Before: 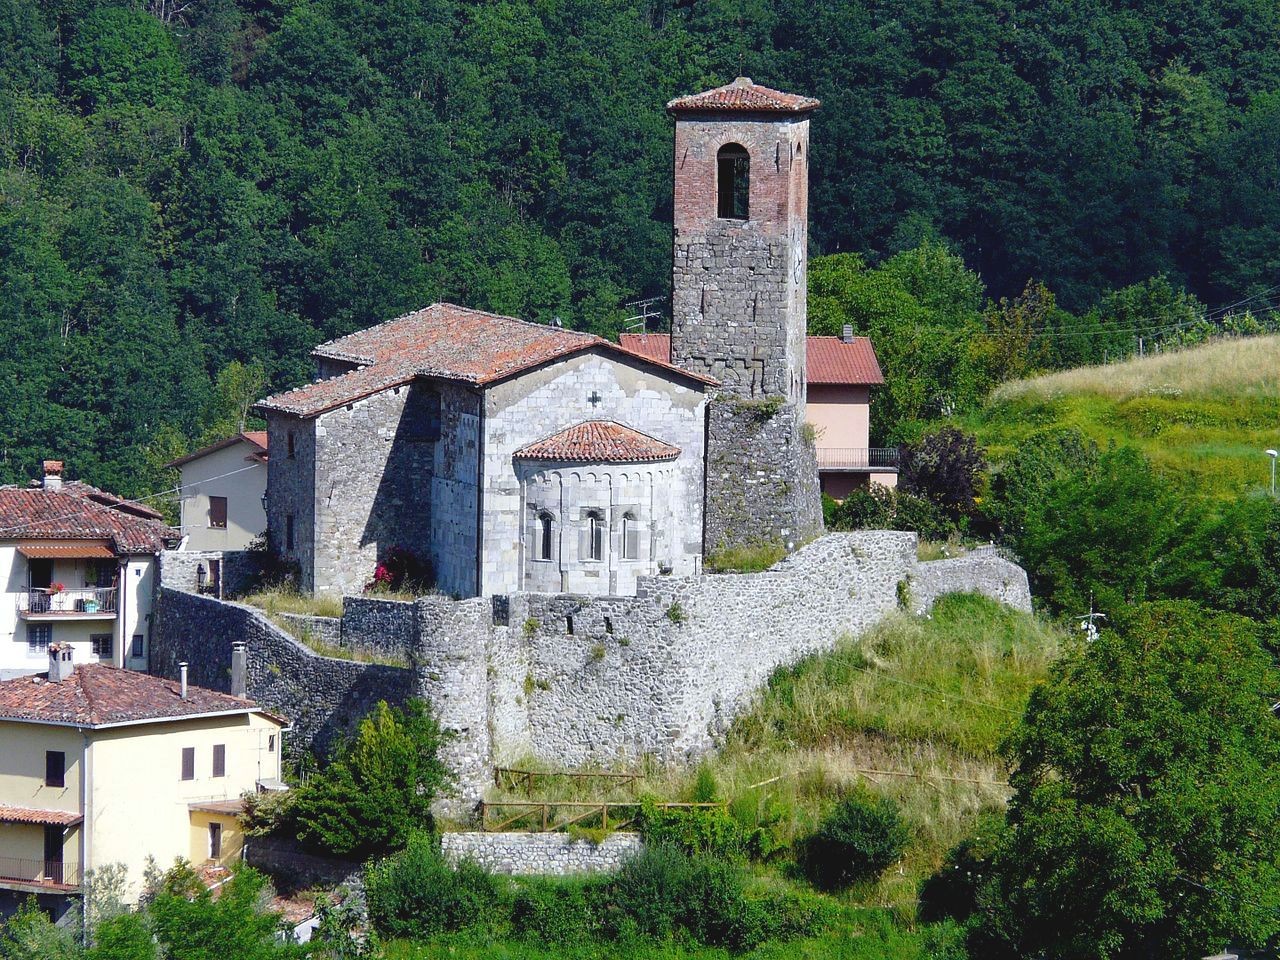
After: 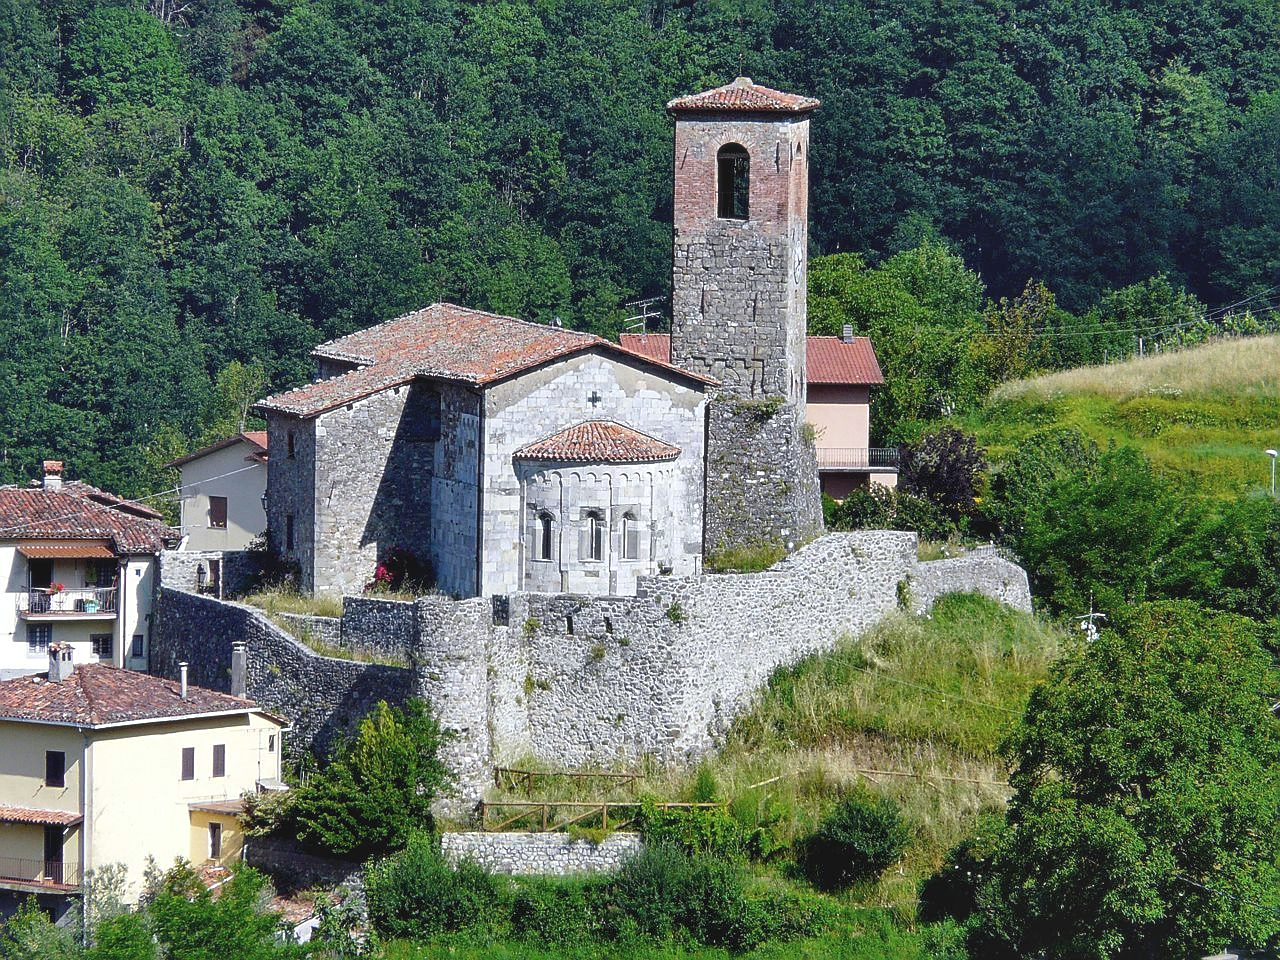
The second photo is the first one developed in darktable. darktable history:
soften: size 10%, saturation 50%, brightness 0.2 EV, mix 10%
shadows and highlights: soften with gaussian
sharpen: on, module defaults
